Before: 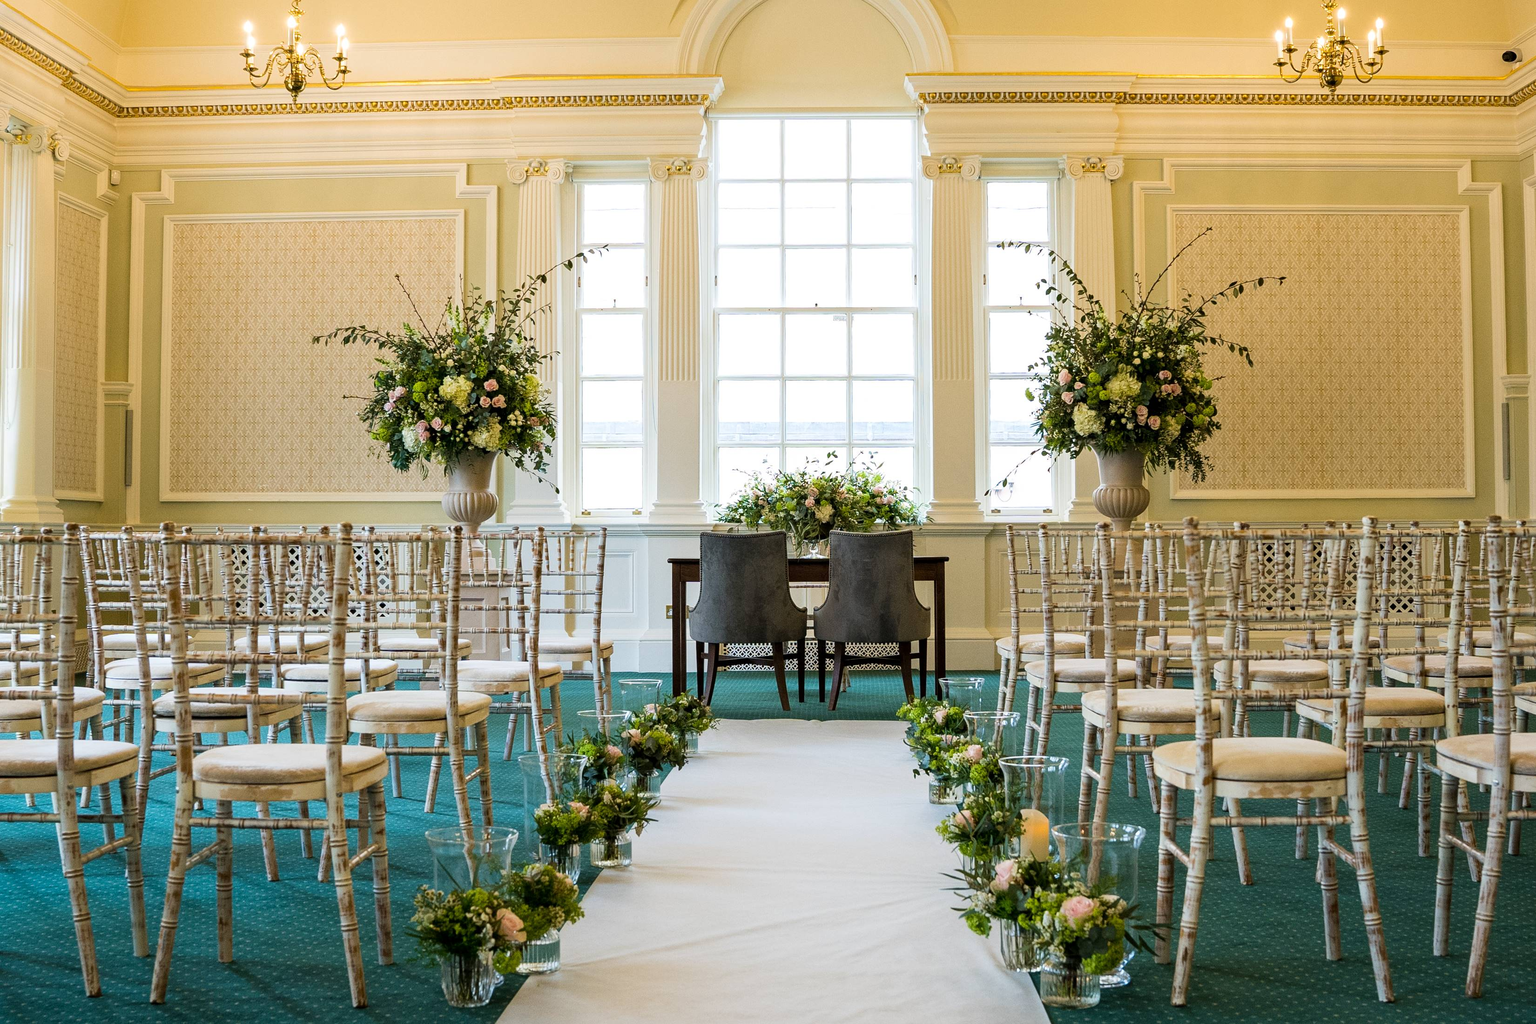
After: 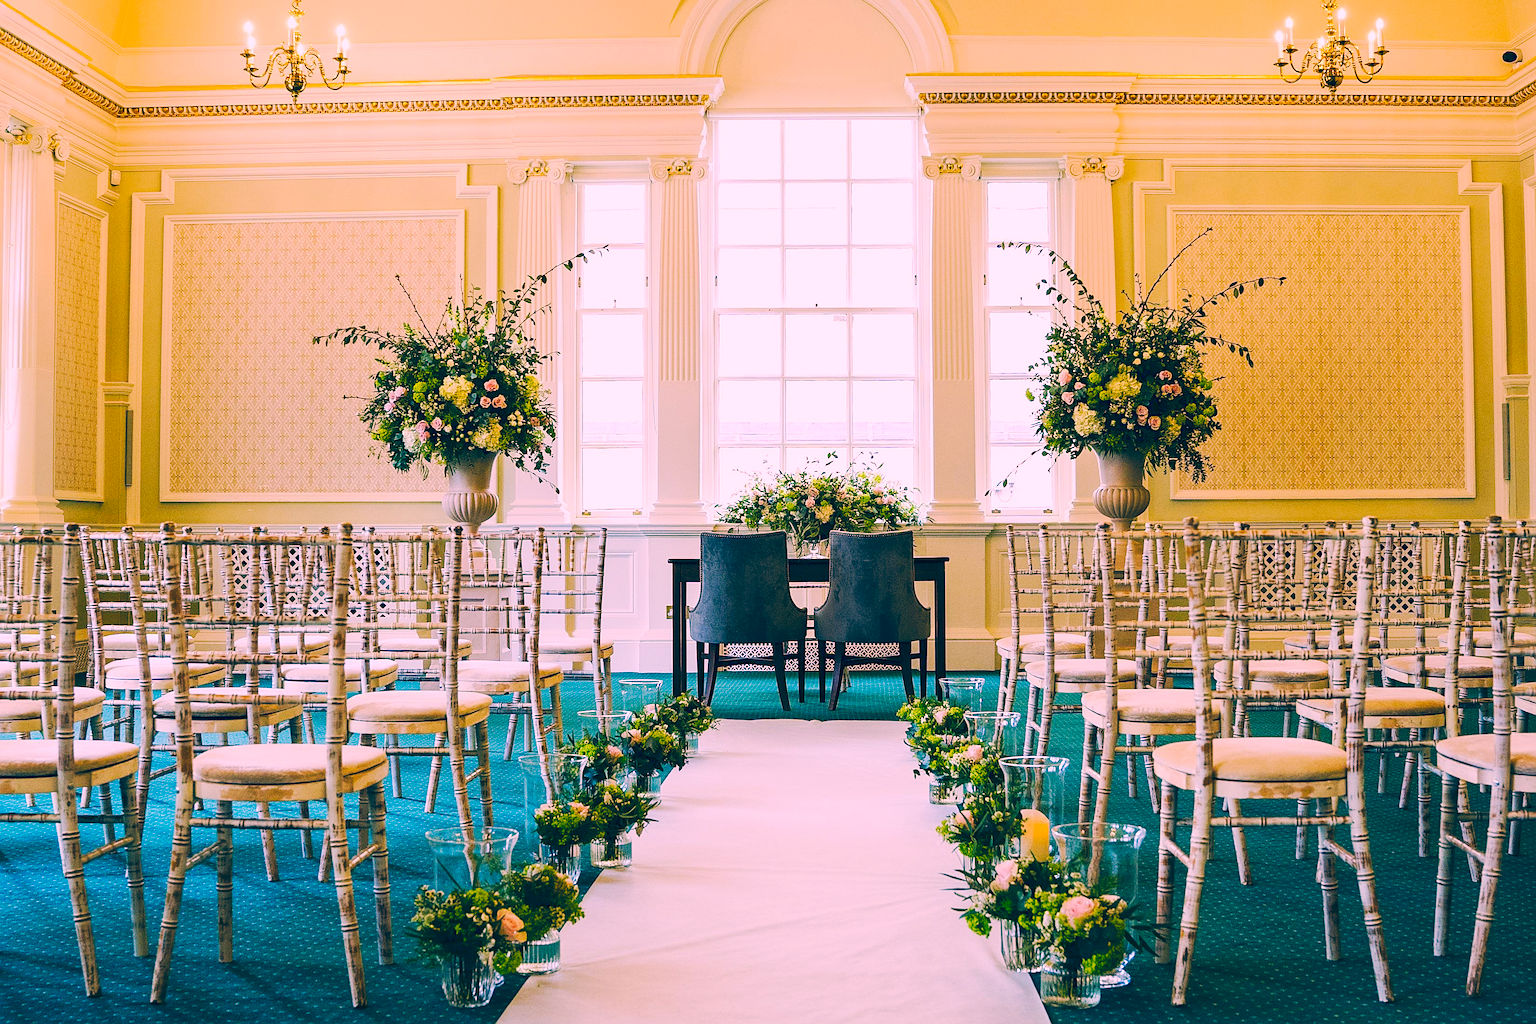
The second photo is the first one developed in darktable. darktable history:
sharpen: on, module defaults
shadows and highlights: shadows 4.1, highlights -17.6, soften with gaussian
tone curve: curves: ch0 [(0, 0) (0.003, 0.062) (0.011, 0.07) (0.025, 0.083) (0.044, 0.094) (0.069, 0.105) (0.1, 0.117) (0.136, 0.136) (0.177, 0.164) (0.224, 0.201) (0.277, 0.256) (0.335, 0.335) (0.399, 0.424) (0.468, 0.529) (0.543, 0.641) (0.623, 0.725) (0.709, 0.787) (0.801, 0.849) (0.898, 0.917) (1, 1)], preserve colors none
exposure: exposure -0.04 EV, compensate highlight preservation false
contrast brightness saturation: saturation -0.1
color correction: highlights a* 17.03, highlights b* 0.205, shadows a* -15.38, shadows b* -14.56, saturation 1.5
